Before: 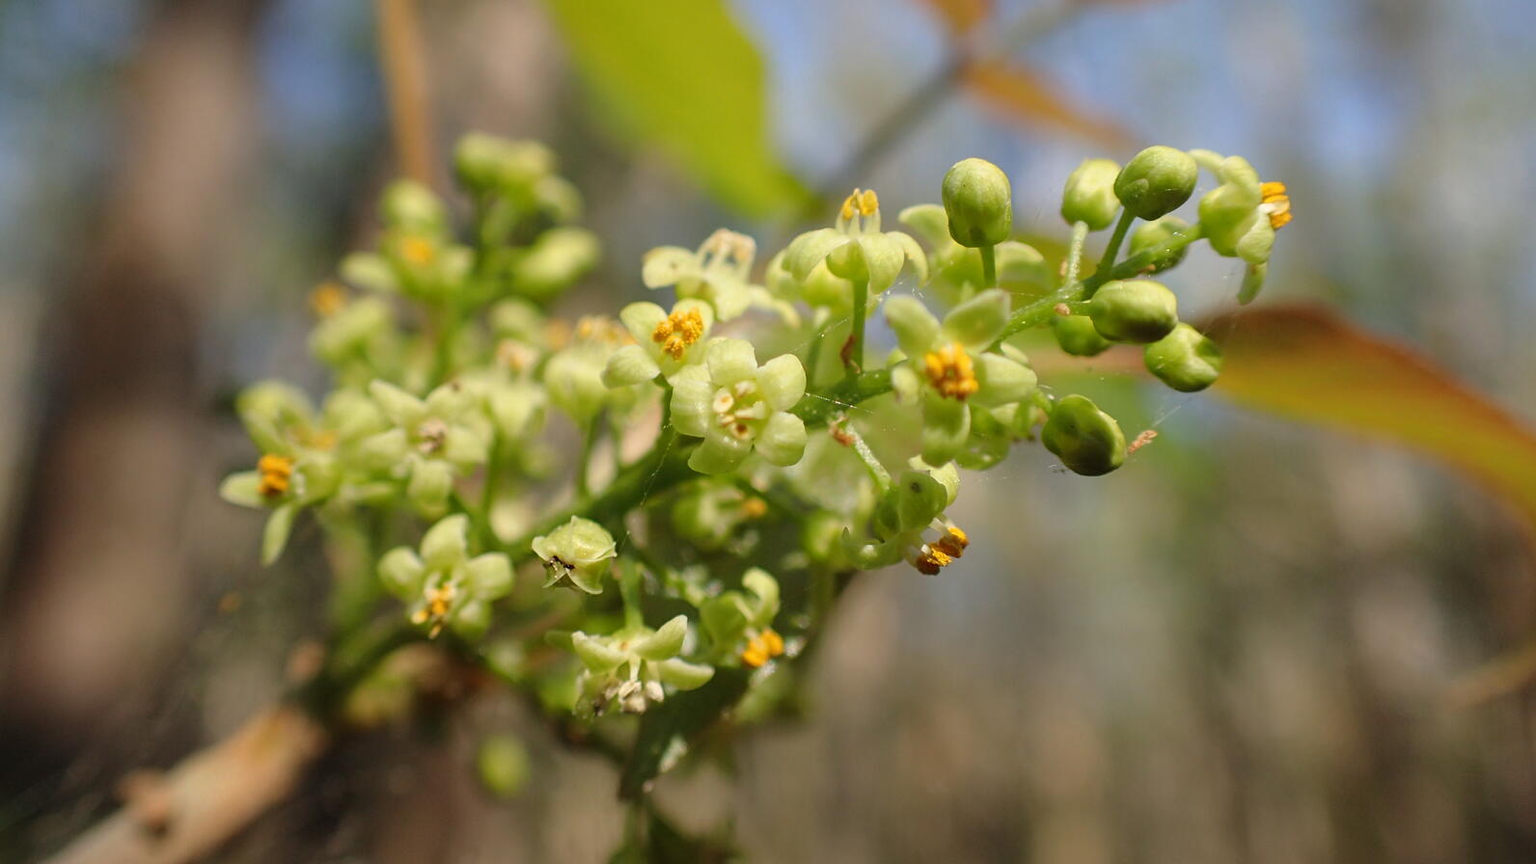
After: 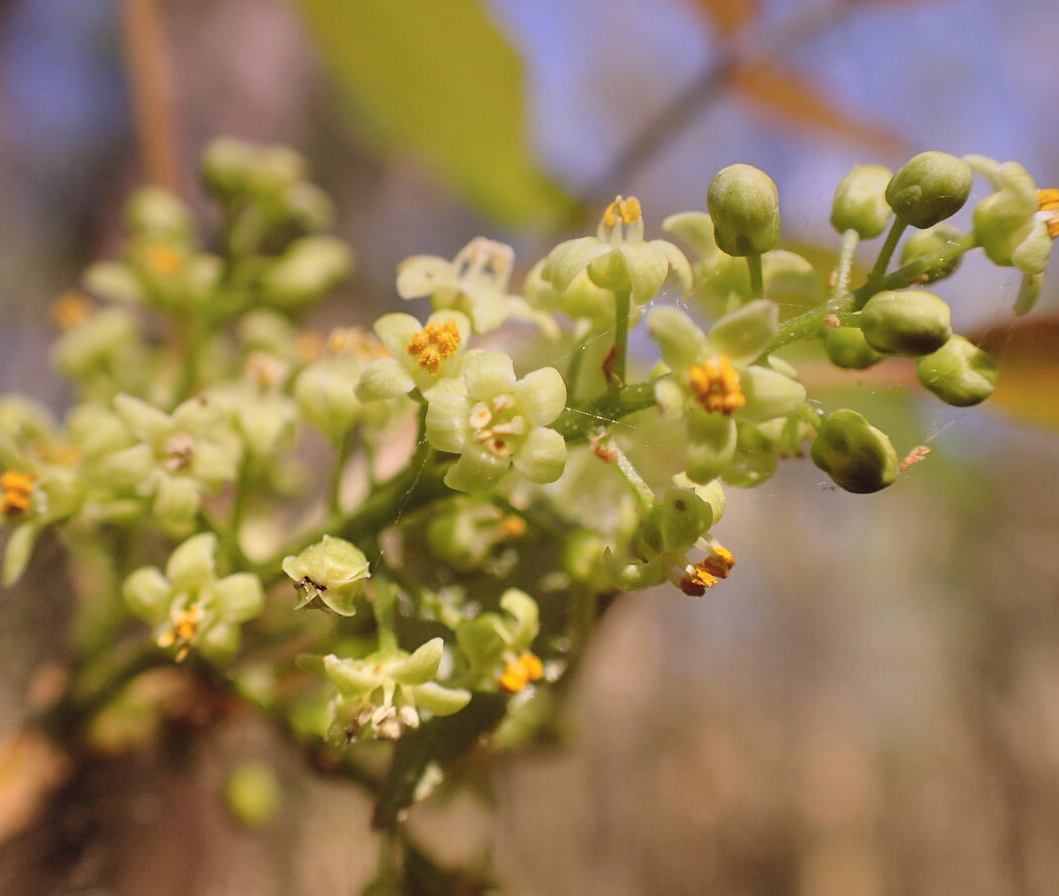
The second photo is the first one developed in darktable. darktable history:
contrast brightness saturation: contrast 0.14, brightness 0.21
crop: left 16.899%, right 16.556%
graduated density: hue 238.83°, saturation 50%
rgb levels: mode RGB, independent channels, levels [[0, 0.5, 1], [0, 0.521, 1], [0, 0.536, 1]]
white balance: red 1.009, blue 1.027
